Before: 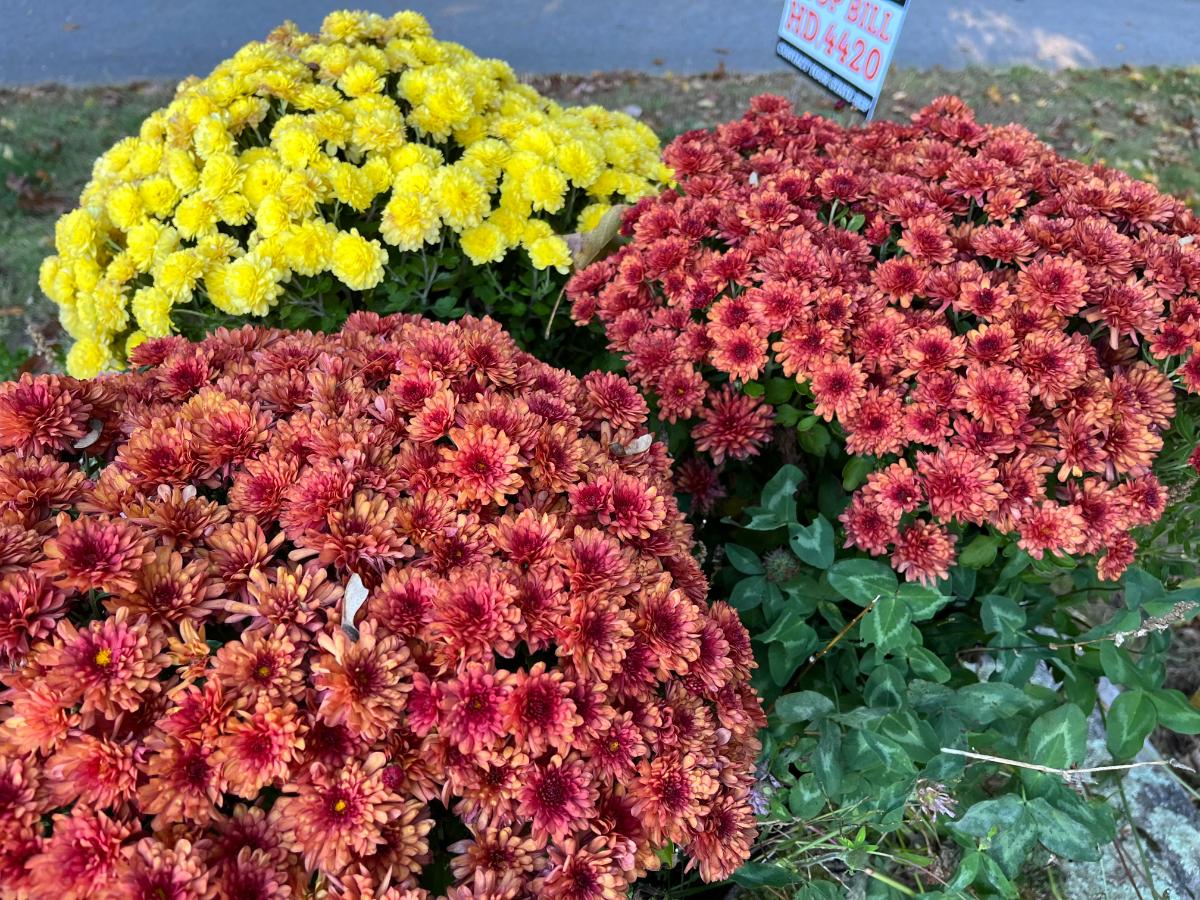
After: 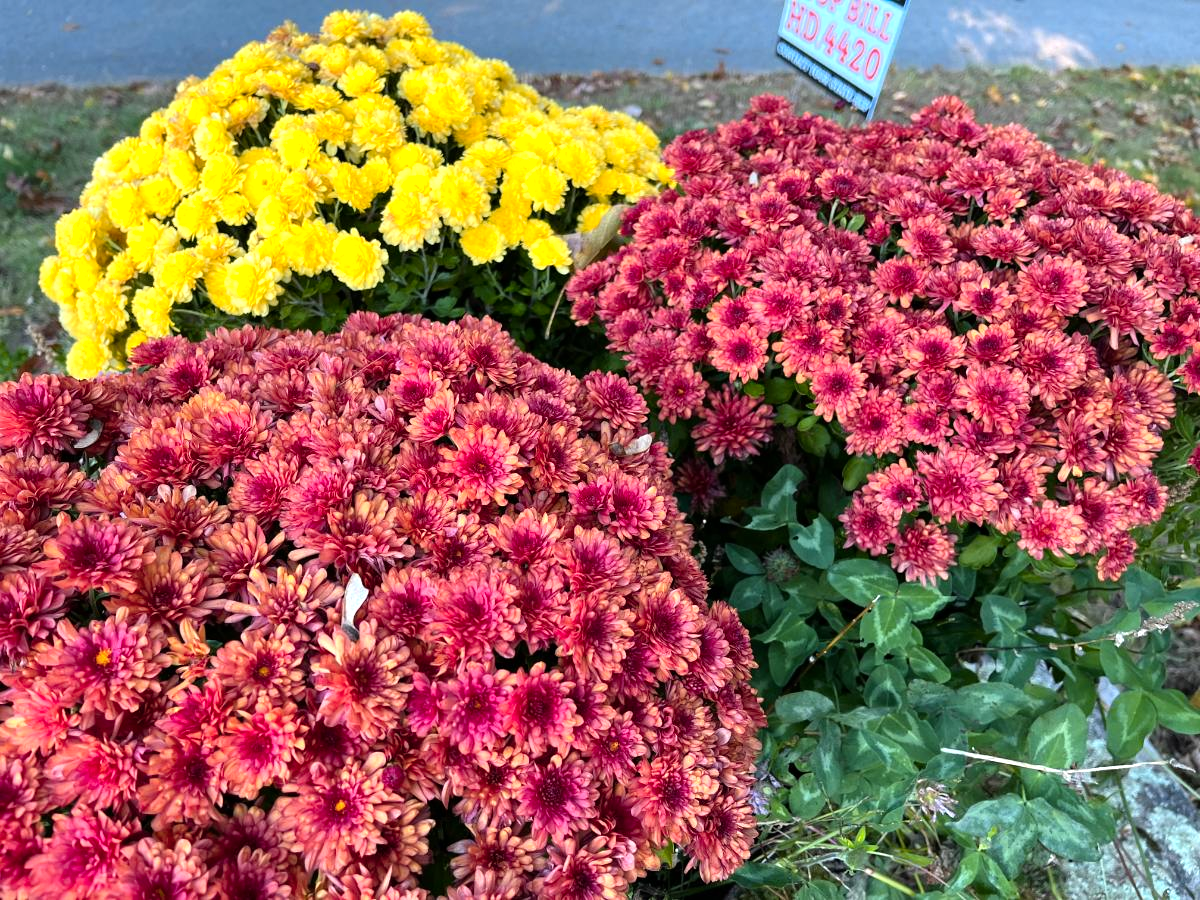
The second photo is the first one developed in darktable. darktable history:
tone equalizer: -8 EV -0.382 EV, -7 EV -0.39 EV, -6 EV -0.348 EV, -5 EV -0.182 EV, -3 EV 0.243 EV, -2 EV 0.333 EV, -1 EV 0.37 EV, +0 EV 0.437 EV
color zones: curves: ch1 [(0.235, 0.558) (0.75, 0.5)]; ch2 [(0.25, 0.462) (0.749, 0.457)]
